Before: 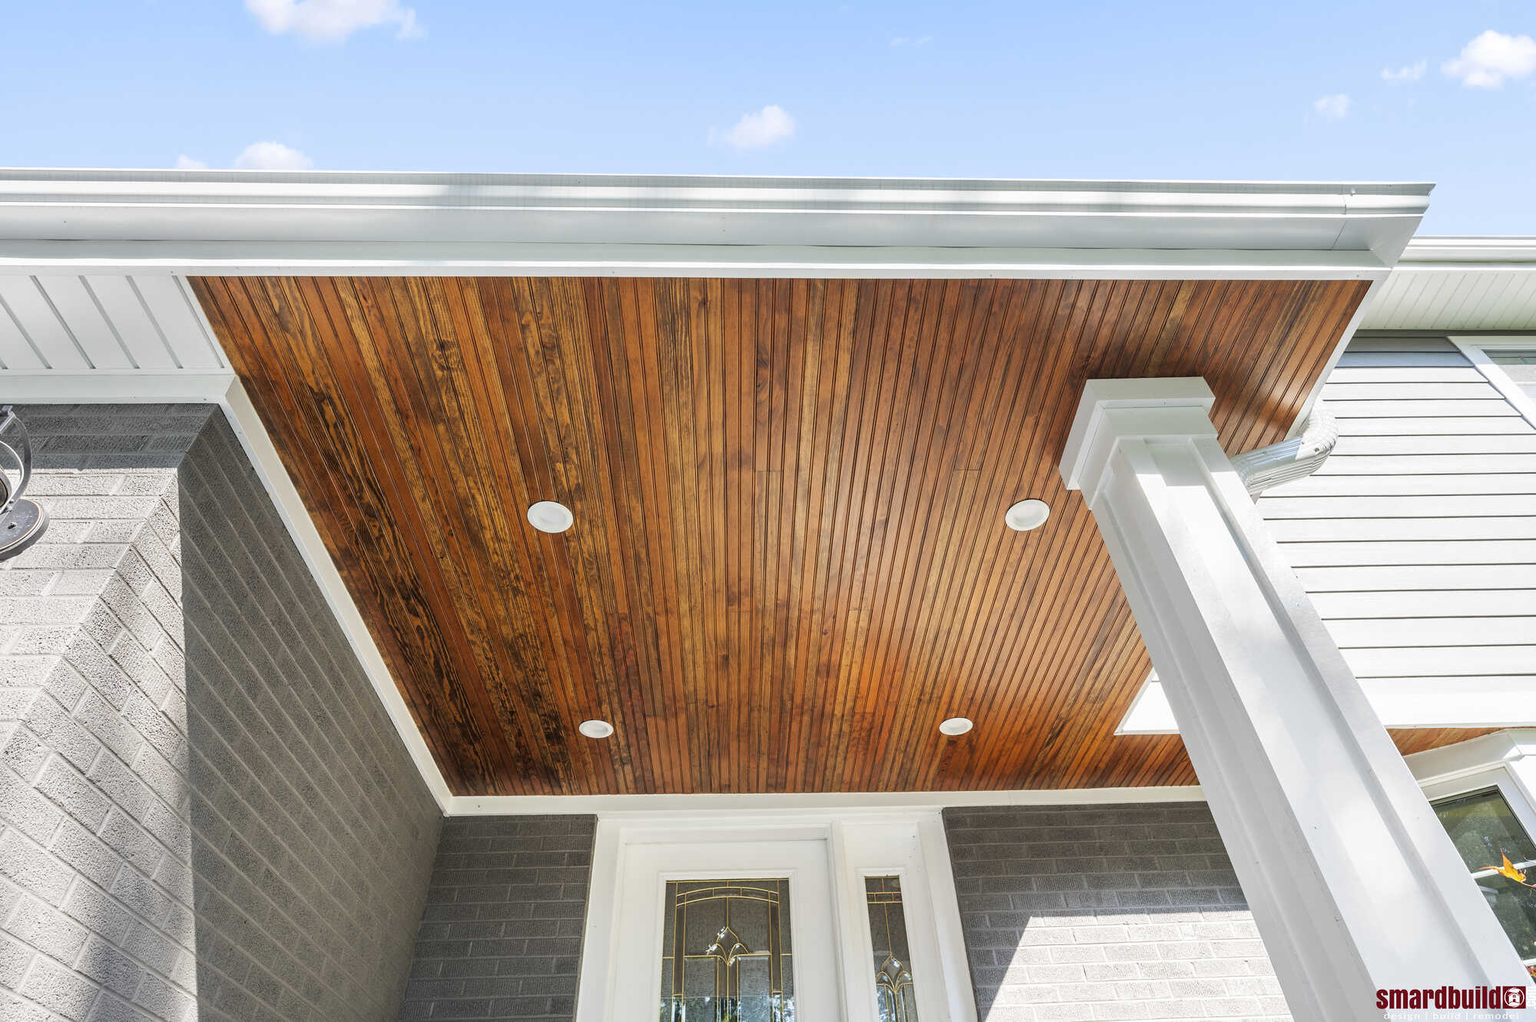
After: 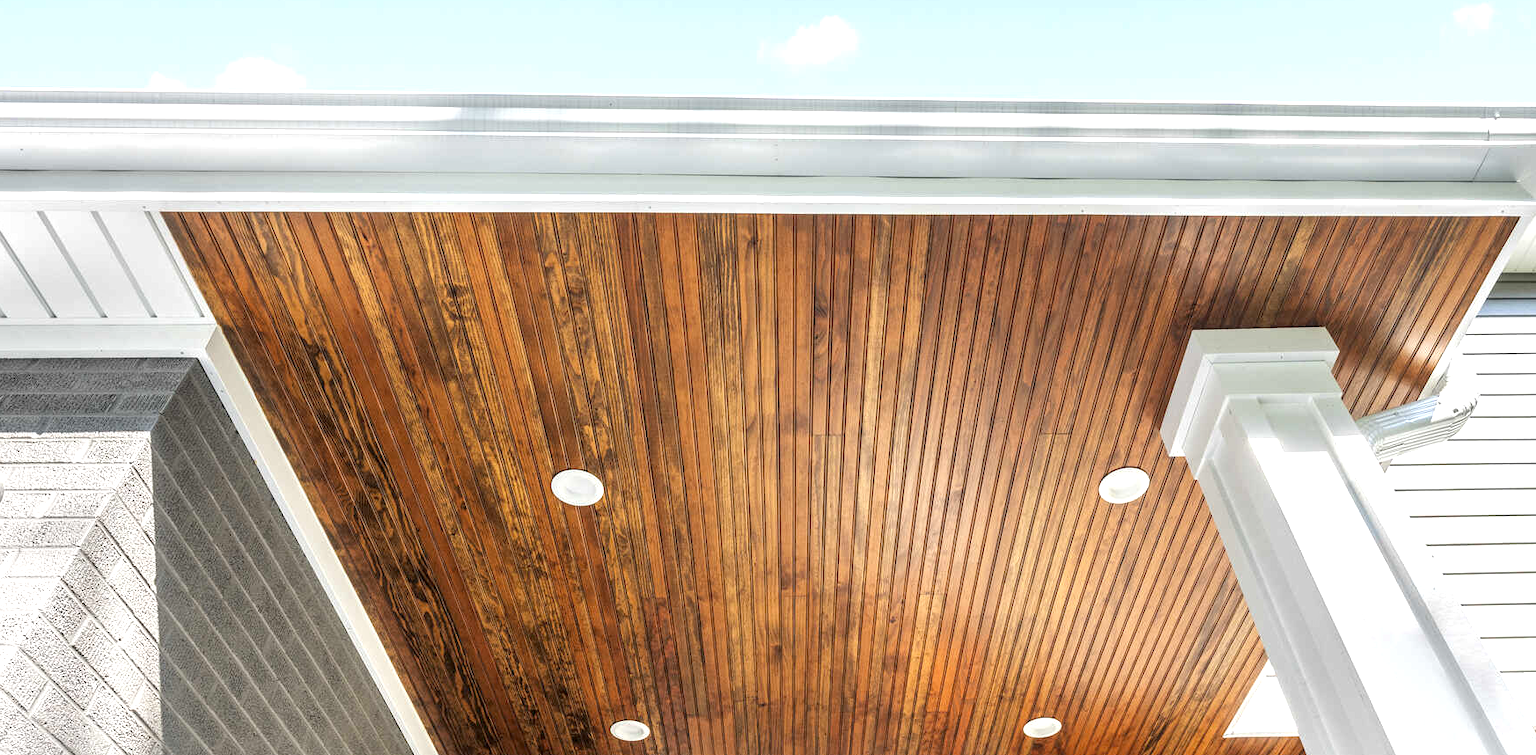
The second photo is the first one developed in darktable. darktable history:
crop: left 3.015%, top 8.969%, right 9.647%, bottom 26.457%
exposure: black level correction 0.001, exposure 0.5 EV, compensate exposure bias true, compensate highlight preservation false
local contrast: on, module defaults
